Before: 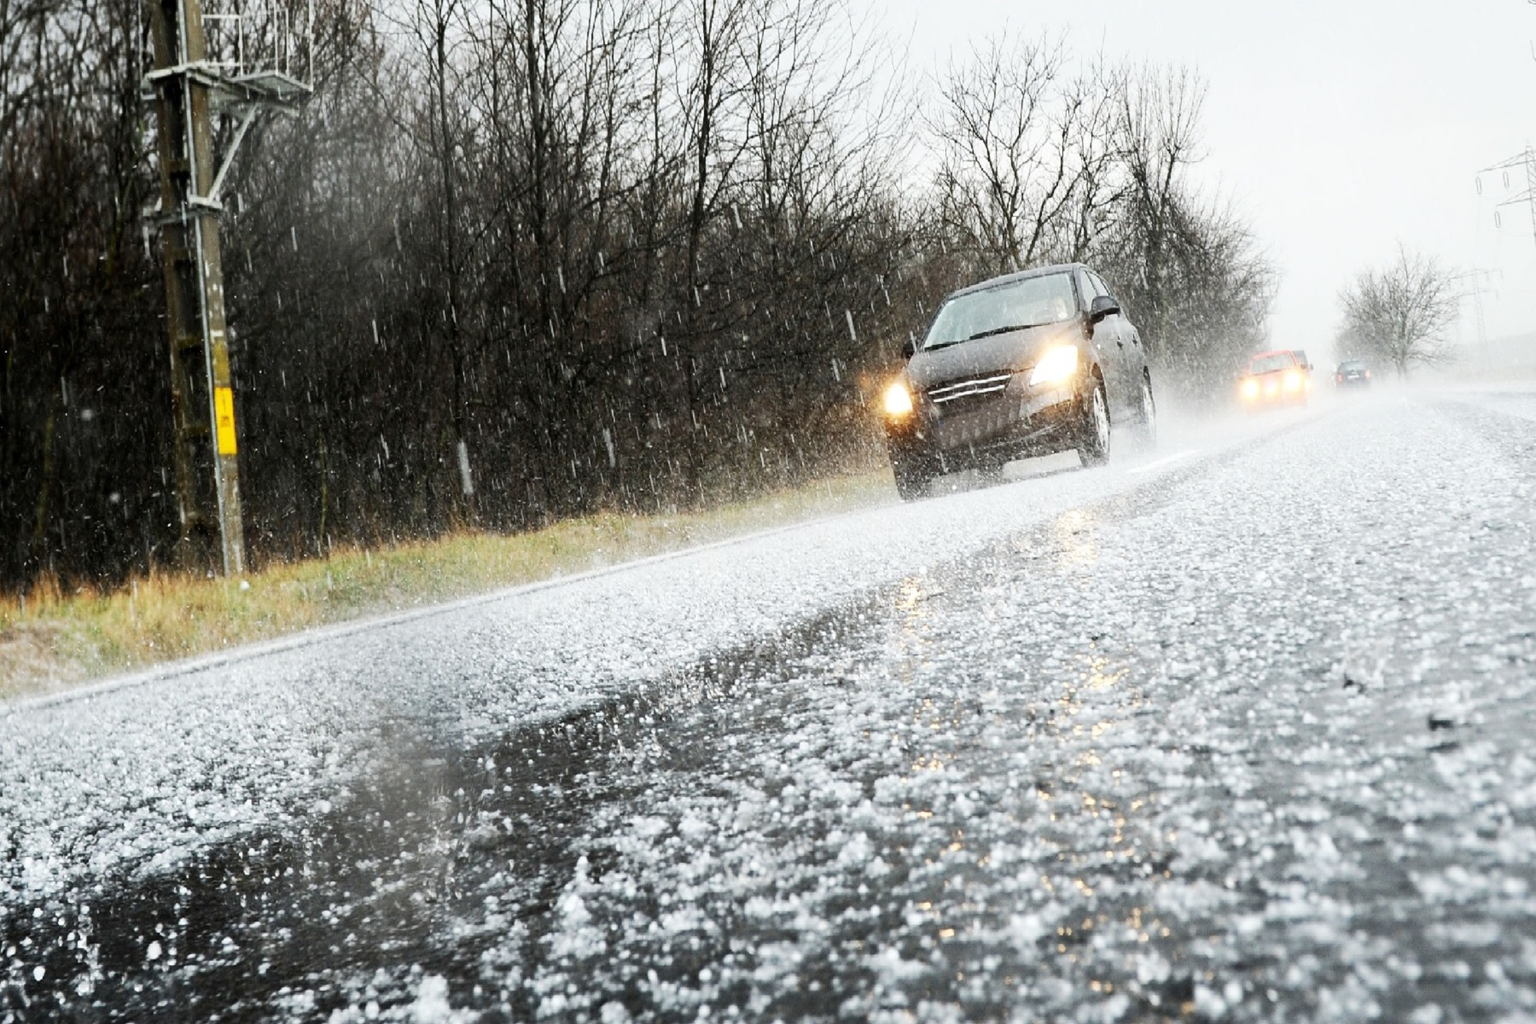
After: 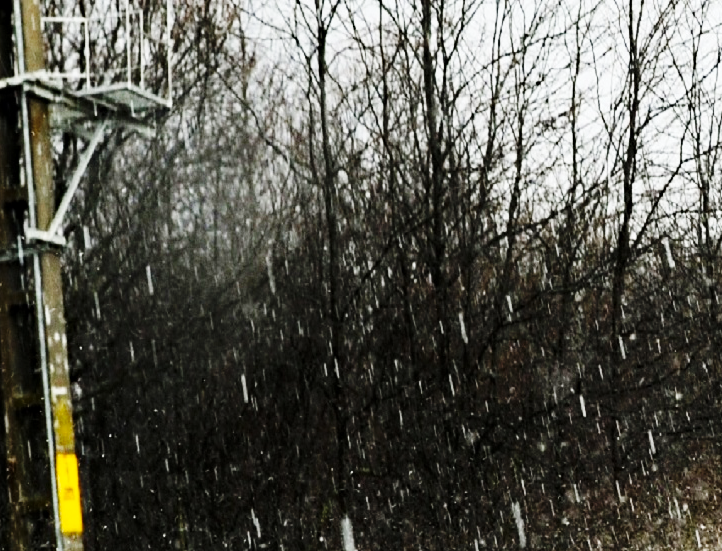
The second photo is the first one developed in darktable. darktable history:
haze removal: strength 0.296, distance 0.251, compatibility mode true, adaptive false
crop and rotate: left 10.888%, top 0.074%, right 48.959%, bottom 53.954%
base curve: curves: ch0 [(0, 0) (0.036, 0.025) (0.121, 0.166) (0.206, 0.329) (0.605, 0.79) (1, 1)], preserve colors none
